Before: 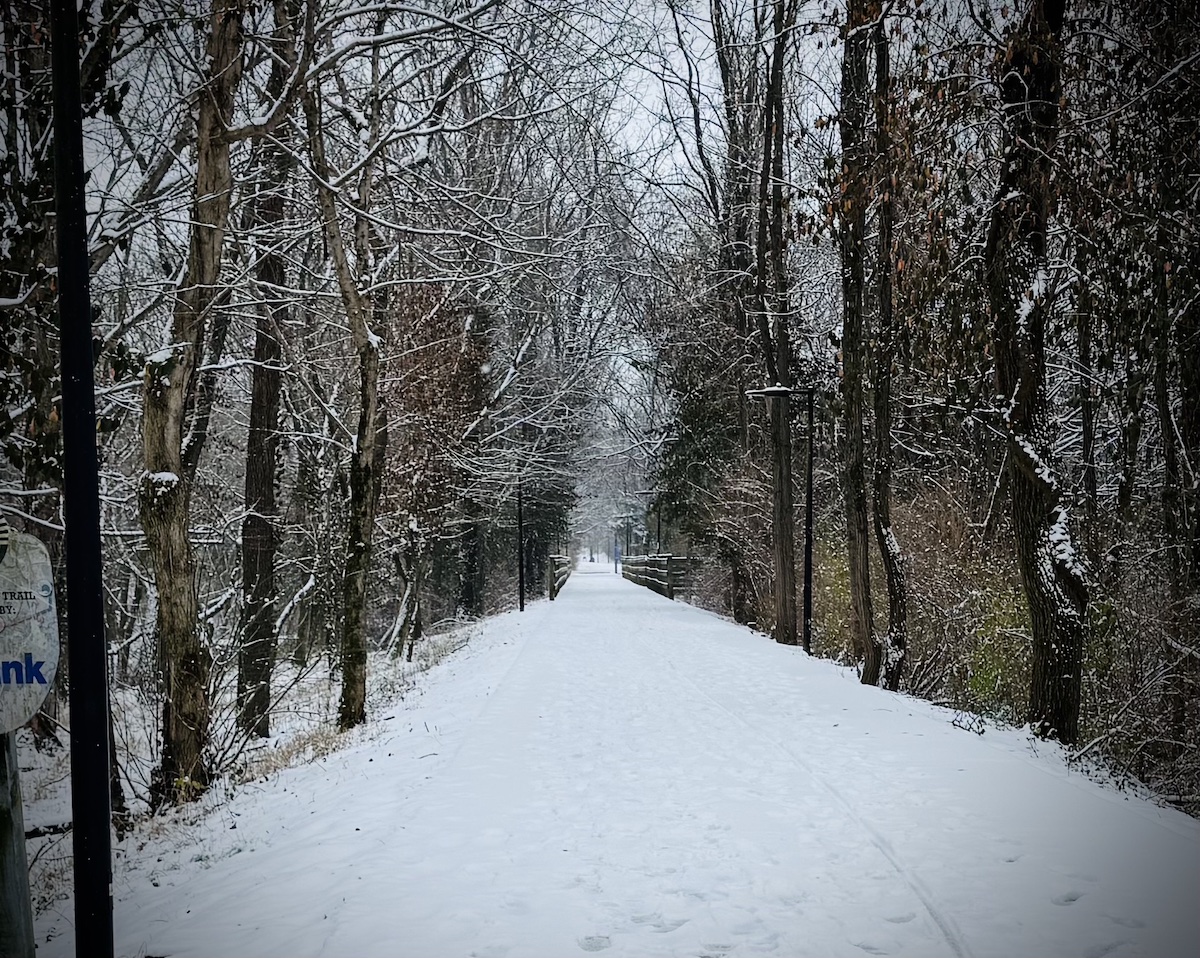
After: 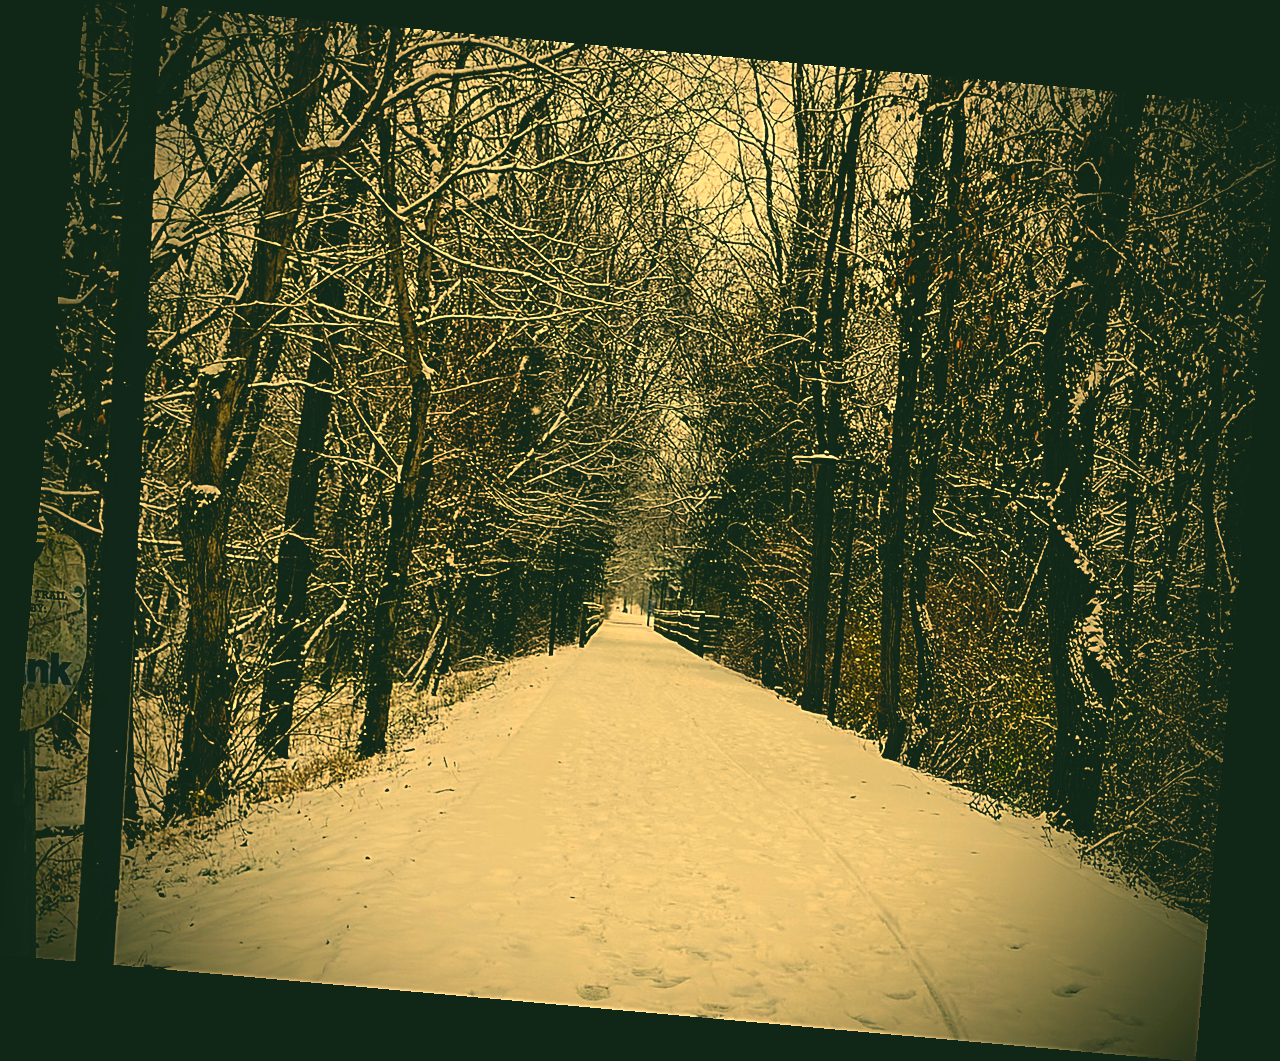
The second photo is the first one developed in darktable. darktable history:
color correction: highlights a* 5.3, highlights b* 24.26, shadows a* -15.58, shadows b* 4.02
sharpen: on, module defaults
base curve: curves: ch0 [(0, 0.02) (0.083, 0.036) (1, 1)], preserve colors none
contrast brightness saturation: contrast 0.03, brightness -0.04
rotate and perspective: rotation 5.12°, automatic cropping off
white balance: red 1.138, green 0.996, blue 0.812
